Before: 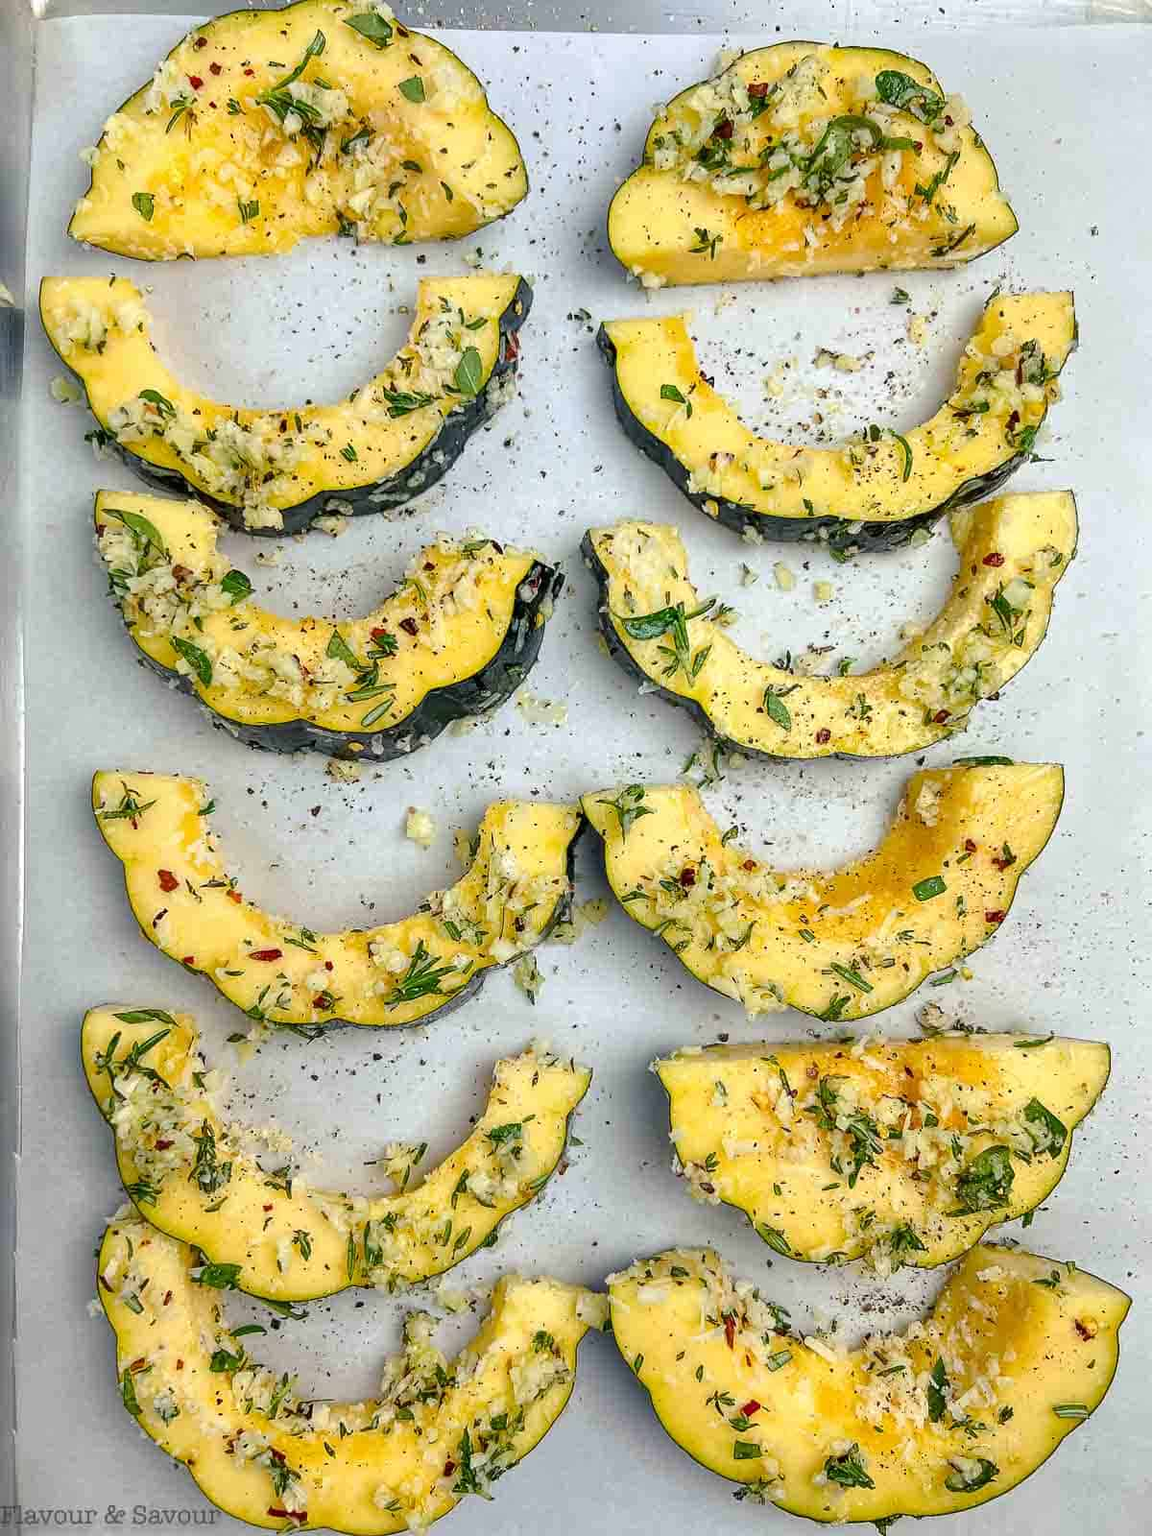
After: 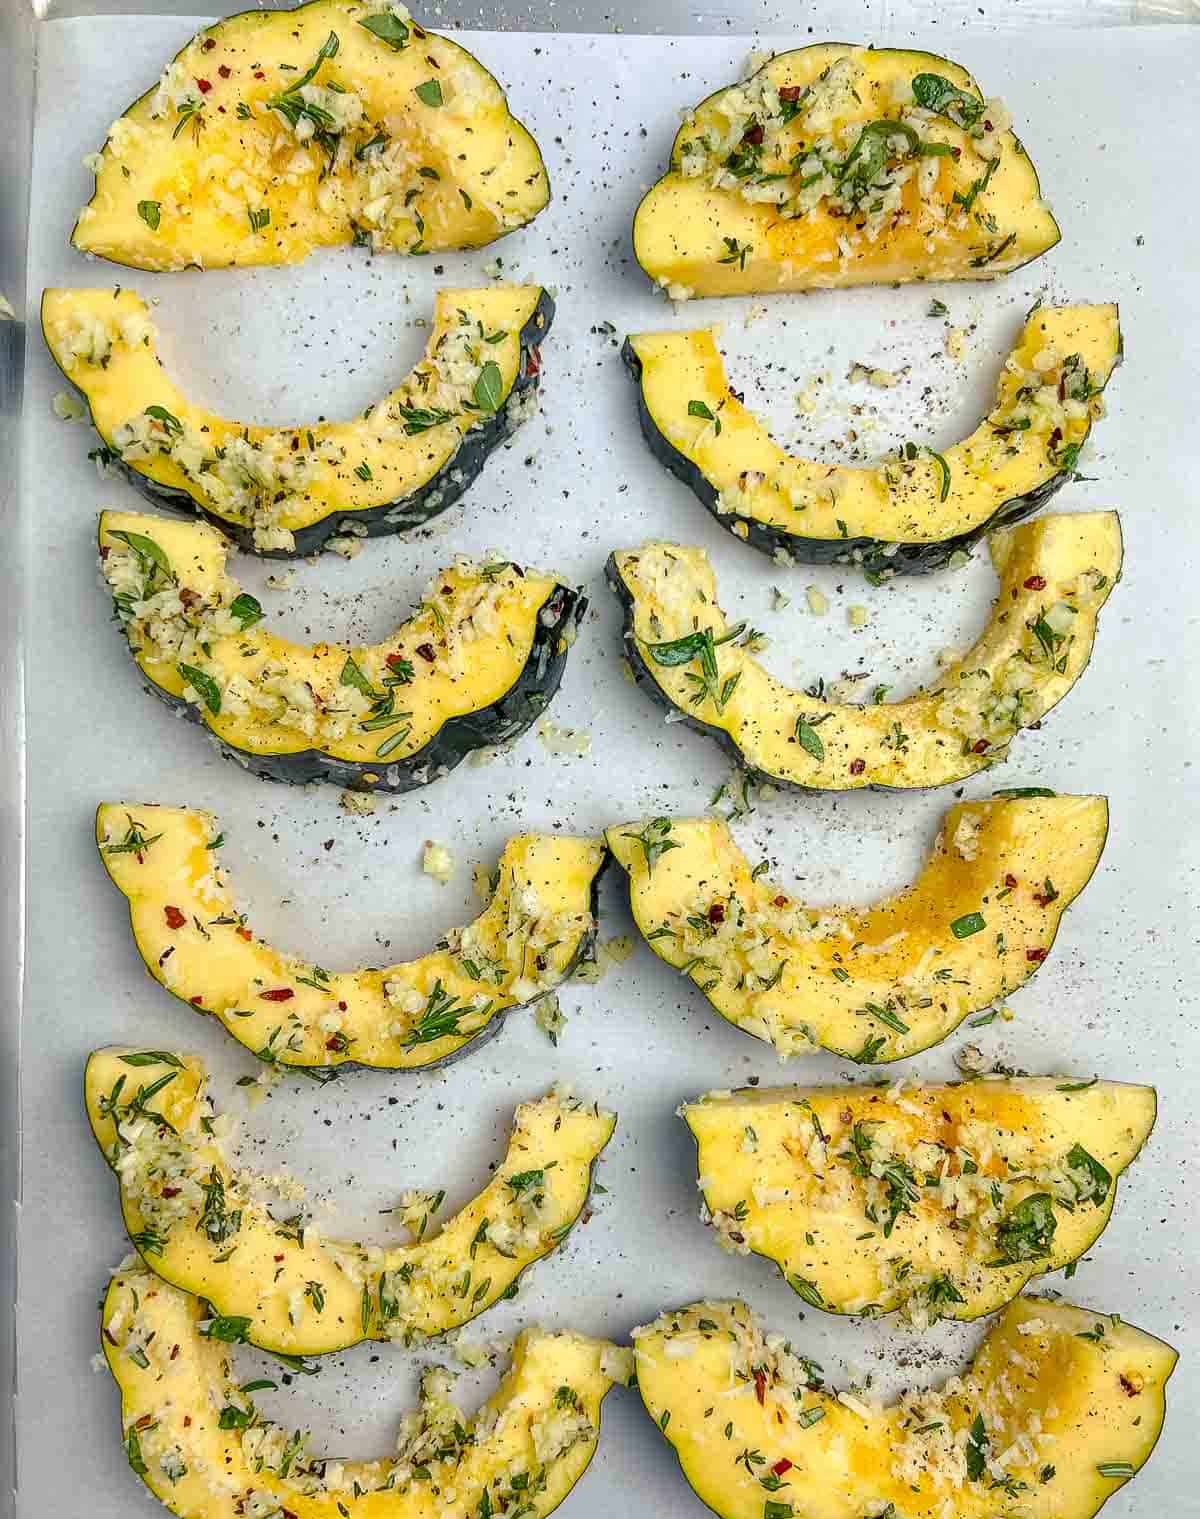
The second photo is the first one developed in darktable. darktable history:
crop and rotate: top 0.008%, bottom 5.038%
